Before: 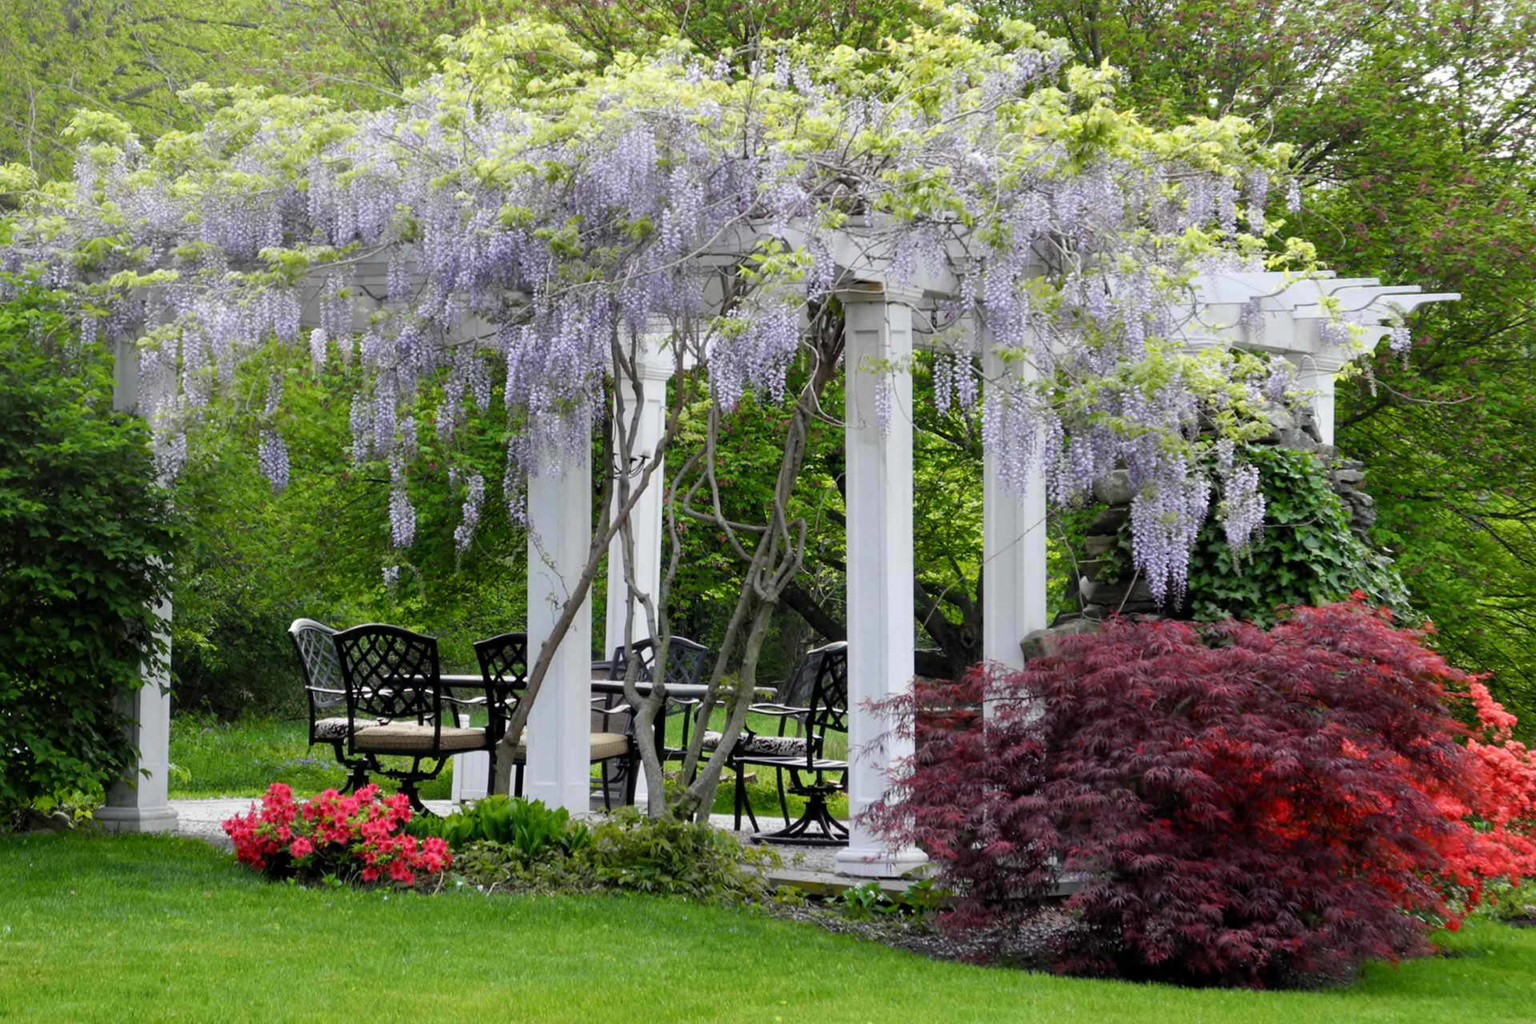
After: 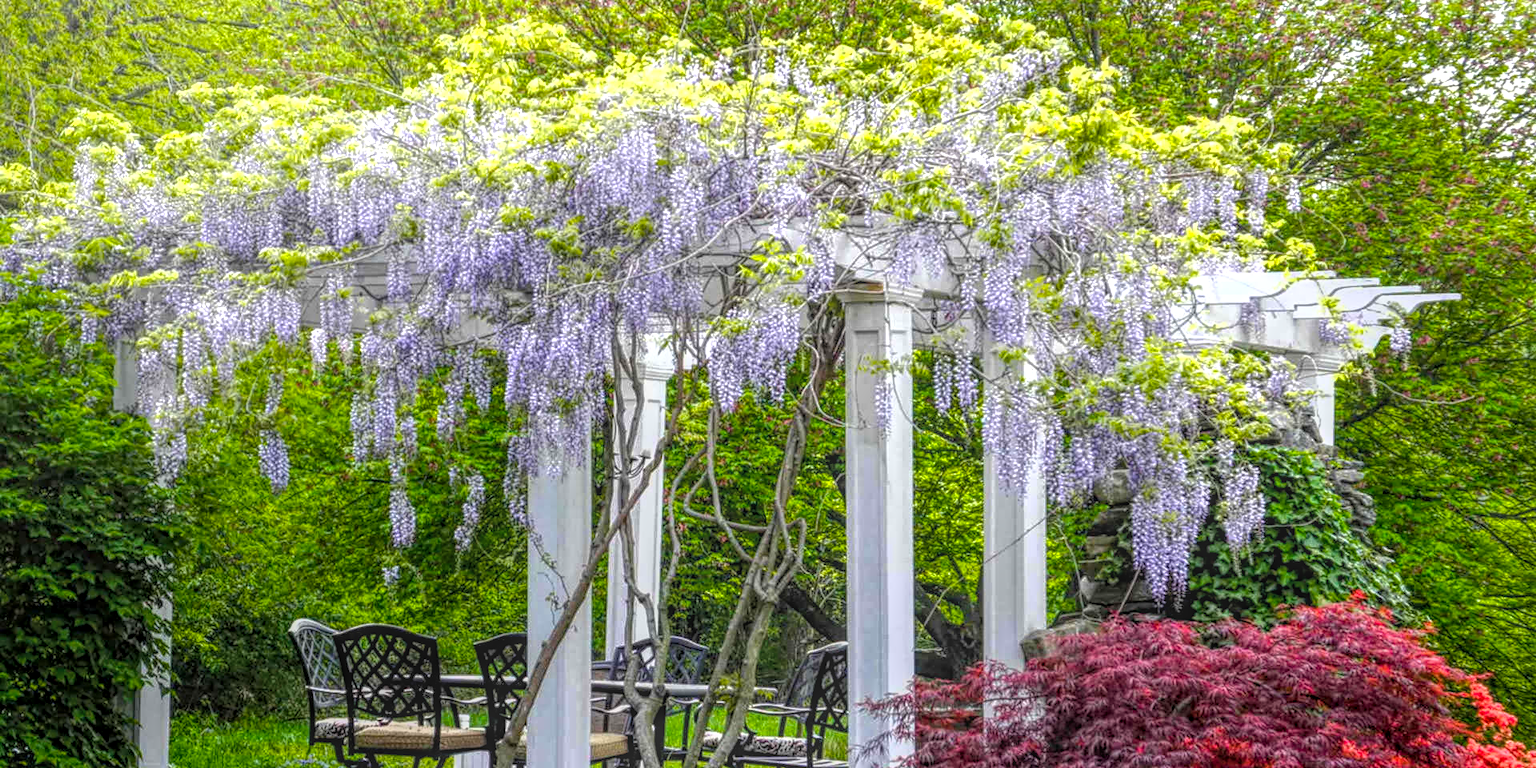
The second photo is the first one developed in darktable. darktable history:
exposure: exposure 0.21 EV, compensate highlight preservation false
levels: black 8.55%, levels [0, 0.474, 0.947]
color balance rgb: power › hue 327.78°, perceptual saturation grading › global saturation 31.012%, perceptual brilliance grading › global brilliance 3.955%, global vibrance 20%
tone equalizer: edges refinement/feathering 500, mask exposure compensation -1.57 EV, preserve details no
color zones: curves: ch0 [(0, 0.5) (0.143, 0.52) (0.286, 0.5) (0.429, 0.5) (0.571, 0.5) (0.714, 0.5) (0.857, 0.5) (1, 0.5)]; ch1 [(0, 0.489) (0.155, 0.45) (0.286, 0.466) (0.429, 0.5) (0.571, 0.5) (0.714, 0.5) (0.857, 0.5) (1, 0.489)]
crop: bottom 24.991%
local contrast: highlights 20%, shadows 31%, detail 200%, midtone range 0.2
contrast equalizer: octaves 7, y [[0.502, 0.505, 0.512, 0.529, 0.564, 0.588], [0.5 ×6], [0.502, 0.505, 0.512, 0.529, 0.564, 0.588], [0, 0.001, 0.001, 0.004, 0.008, 0.011], [0, 0.001, 0.001, 0.004, 0.008, 0.011]]
